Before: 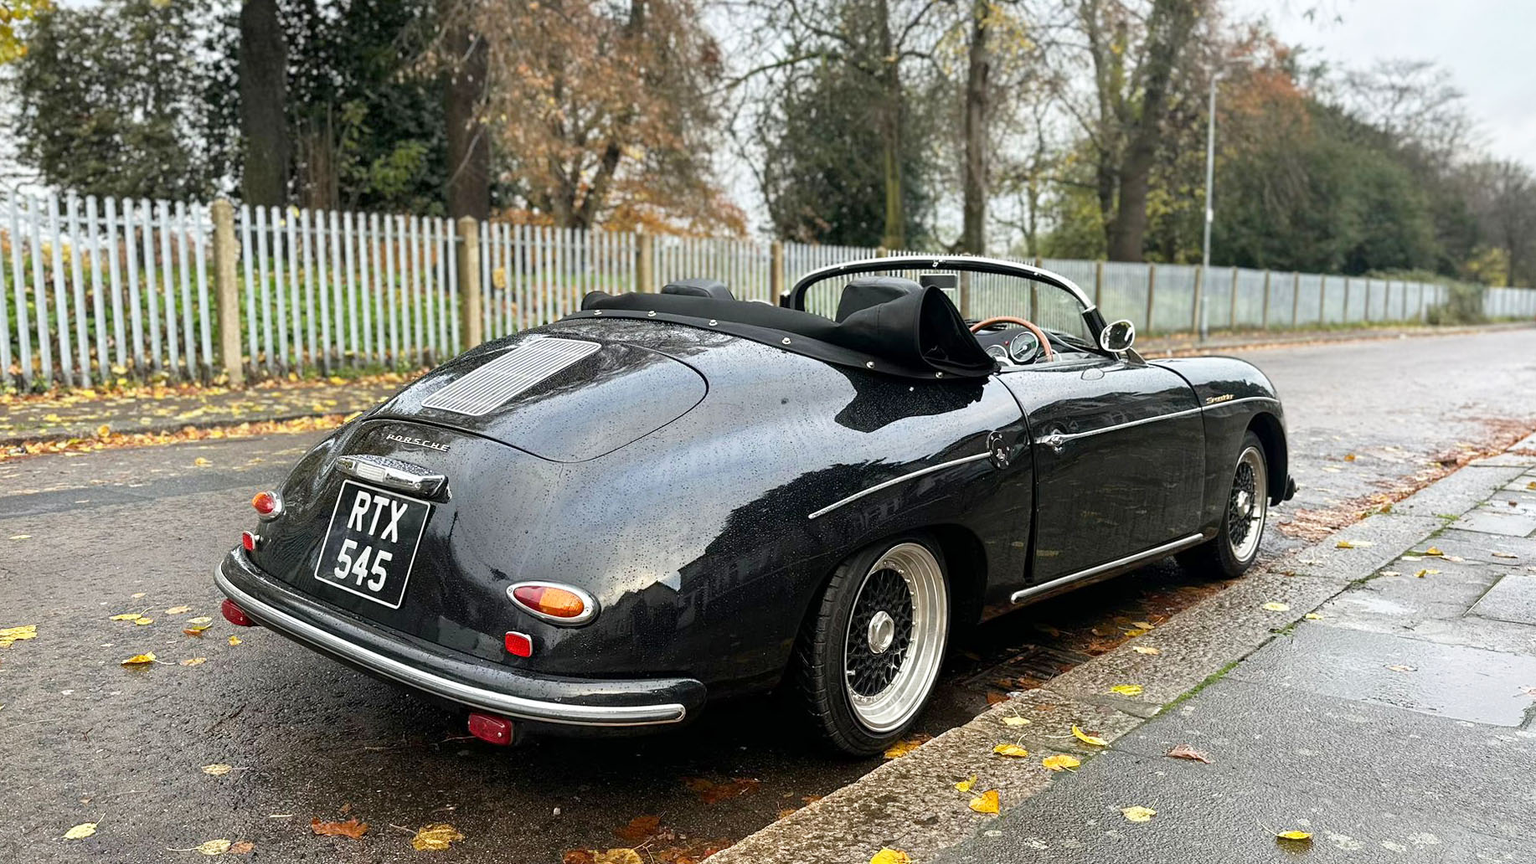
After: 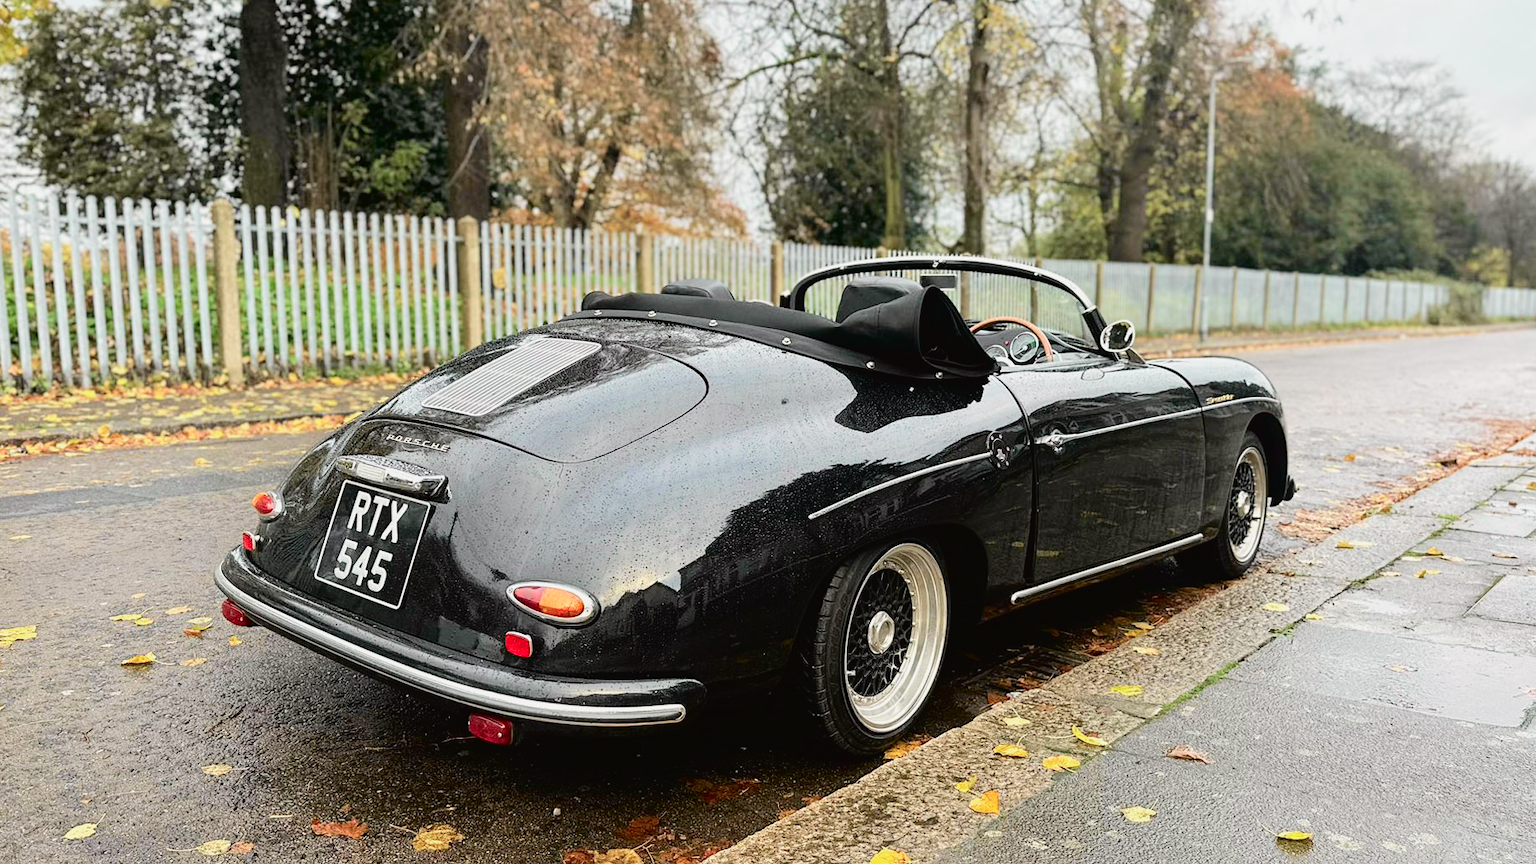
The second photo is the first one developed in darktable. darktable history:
tone curve: curves: ch0 [(0, 0.019) (0.066, 0.043) (0.189, 0.182) (0.359, 0.417) (0.485, 0.576) (0.656, 0.734) (0.851, 0.861) (0.997, 0.959)]; ch1 [(0, 0) (0.179, 0.123) (0.381, 0.36) (0.425, 0.41) (0.474, 0.472) (0.499, 0.501) (0.514, 0.517) (0.571, 0.584) (0.649, 0.677) (0.812, 0.856) (1, 1)]; ch2 [(0, 0) (0.246, 0.214) (0.421, 0.427) (0.459, 0.484) (0.5, 0.504) (0.518, 0.523) (0.529, 0.544) (0.56, 0.581) (0.617, 0.631) (0.744, 0.734) (0.867, 0.821) (0.993, 0.889)], color space Lab, independent channels, preserve colors none
